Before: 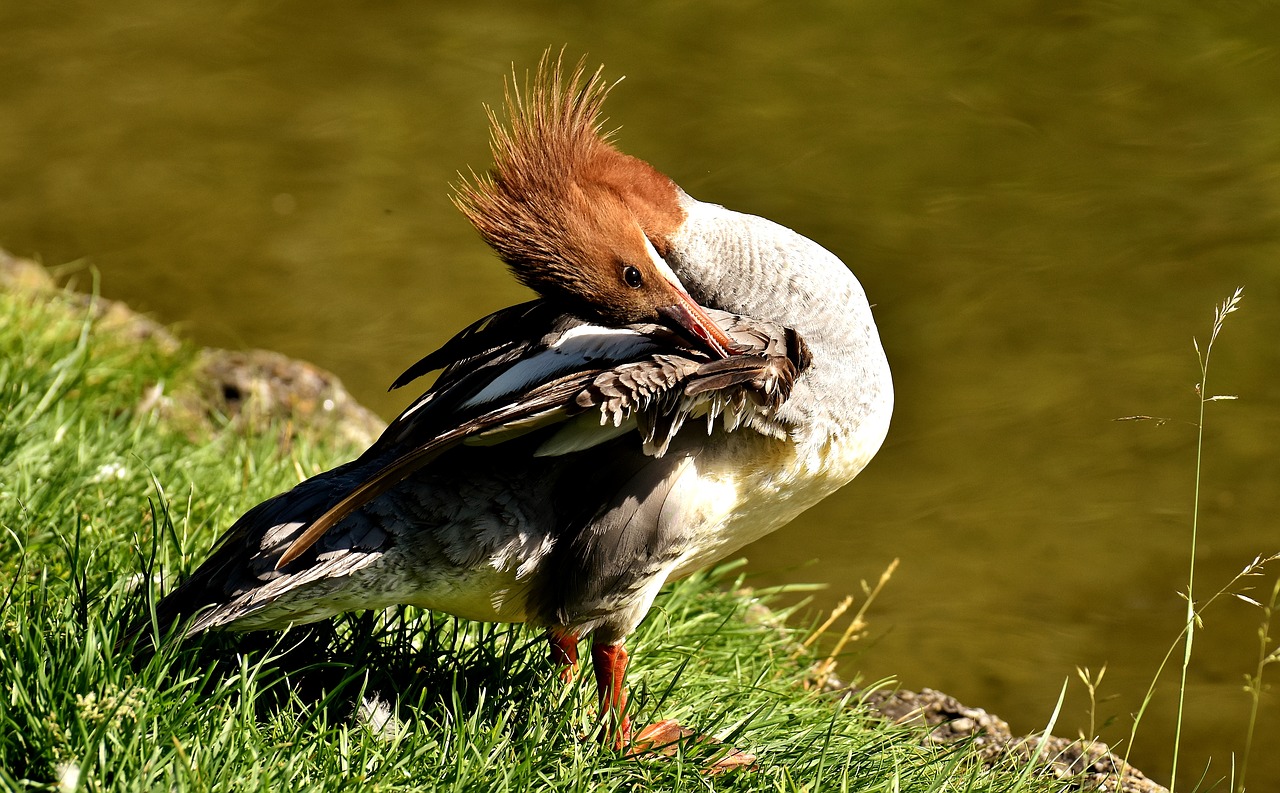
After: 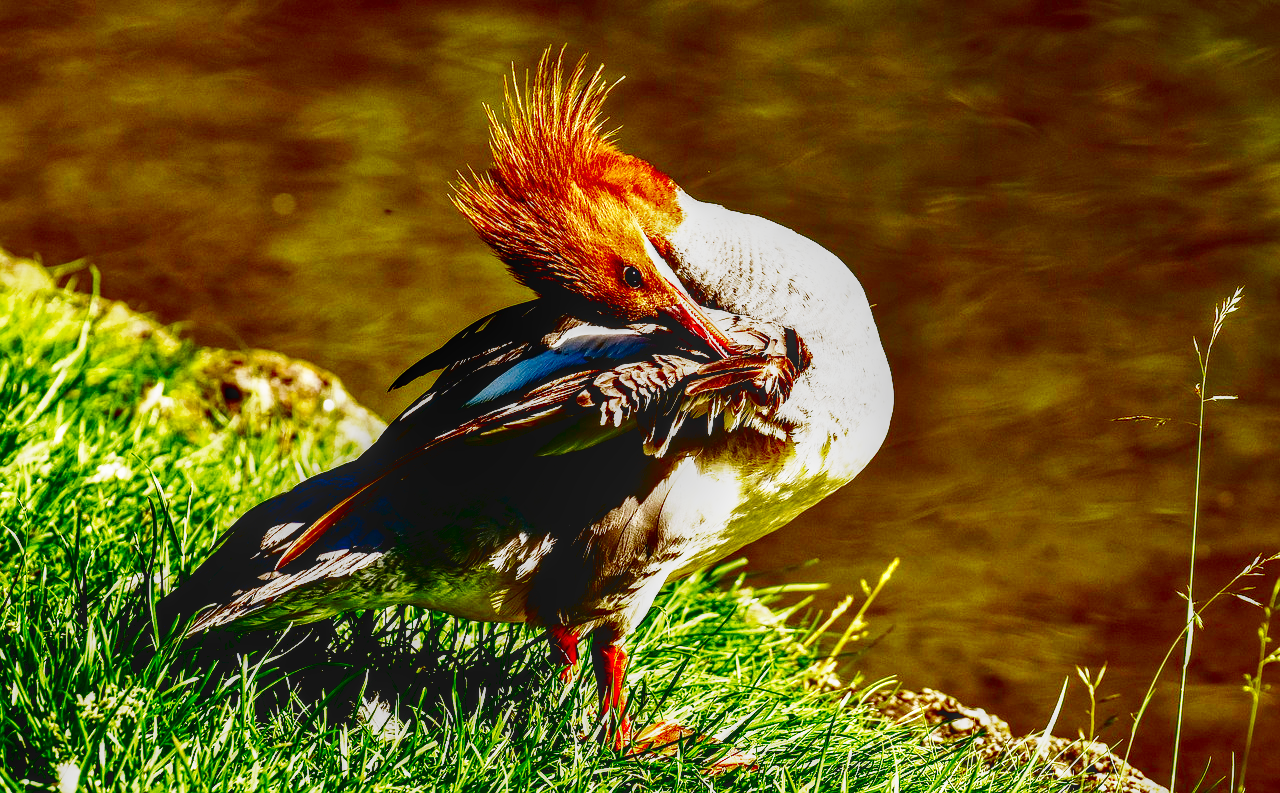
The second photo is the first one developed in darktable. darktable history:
contrast brightness saturation: brightness -0.996, saturation 0.991
base curve: curves: ch0 [(0, 0) (0.007, 0.004) (0.027, 0.03) (0.046, 0.07) (0.207, 0.54) (0.442, 0.872) (0.673, 0.972) (1, 1)], preserve colors none
exposure: black level correction 0.005, exposure 0.409 EV, compensate highlight preservation false
local contrast: highlights 3%, shadows 5%, detail 133%
